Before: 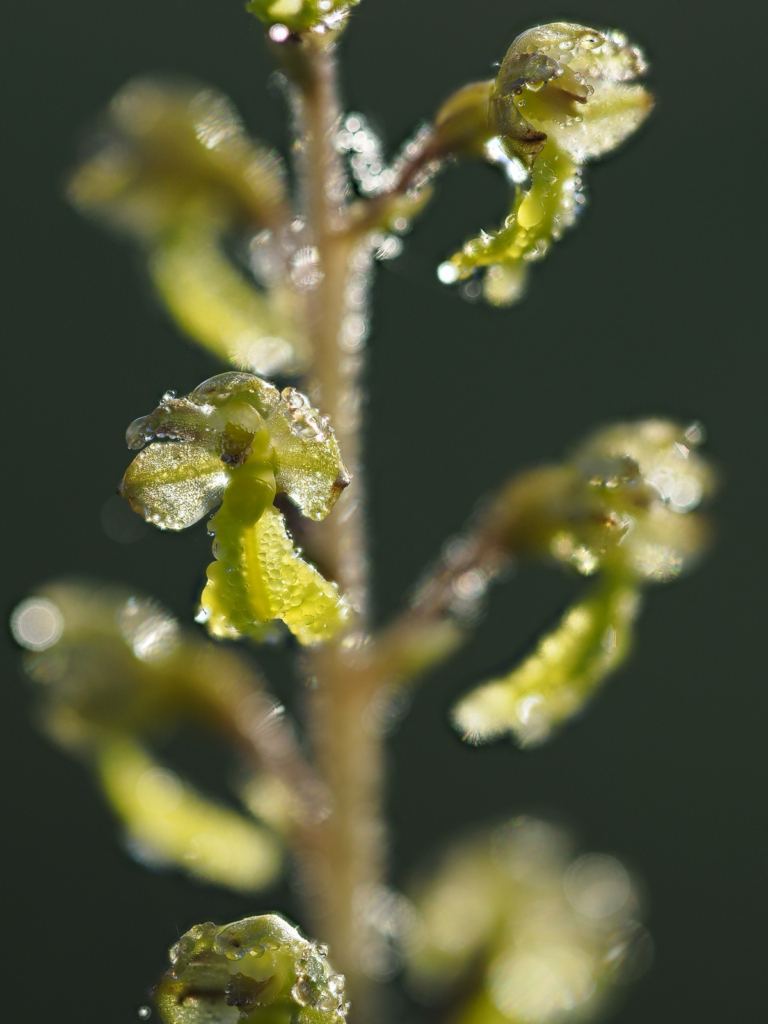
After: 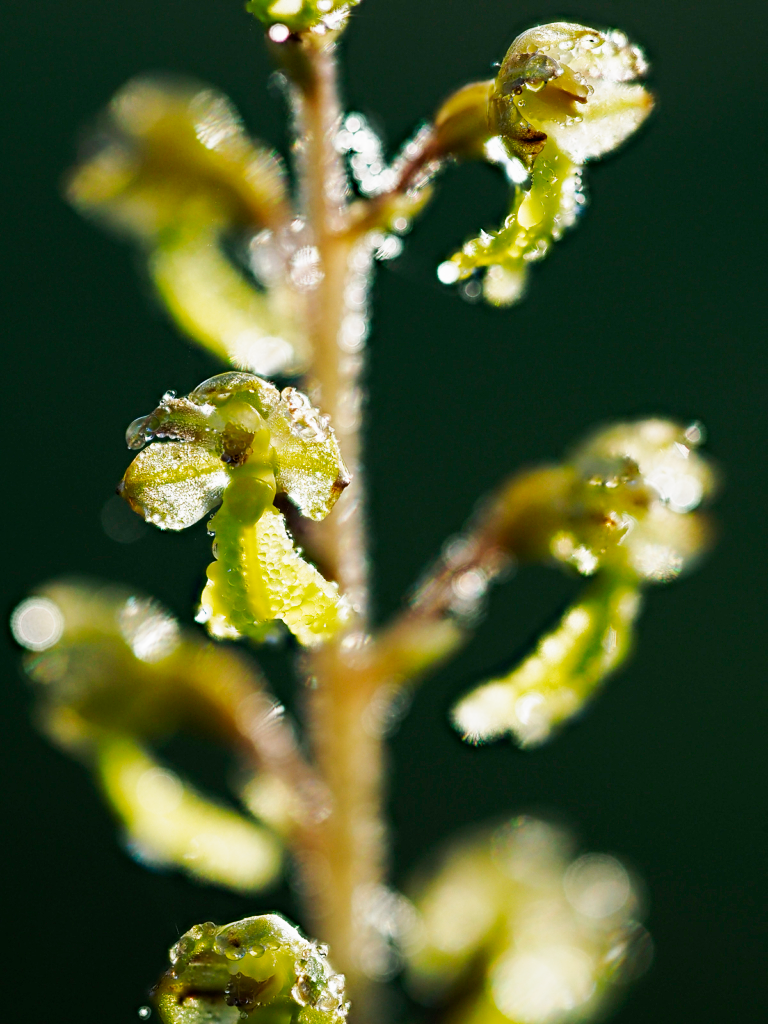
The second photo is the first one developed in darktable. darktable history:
tone curve: curves: ch0 [(0, 0) (0.003, 0.003) (0.011, 0.01) (0.025, 0.023) (0.044, 0.041) (0.069, 0.064) (0.1, 0.092) (0.136, 0.125) (0.177, 0.163) (0.224, 0.207) (0.277, 0.255) (0.335, 0.309) (0.399, 0.375) (0.468, 0.459) (0.543, 0.548) (0.623, 0.629) (0.709, 0.716) (0.801, 0.808) (0.898, 0.911) (1, 1)], preserve colors none
sharpen: amount 0.2
filmic rgb: middle gray luminance 12.74%, black relative exposure -10.13 EV, white relative exposure 3.47 EV, threshold 6 EV, target black luminance 0%, hardness 5.74, latitude 44.69%, contrast 1.221, highlights saturation mix 5%, shadows ↔ highlights balance 26.78%, add noise in highlights 0, preserve chrominance no, color science v3 (2019), use custom middle-gray values true, iterations of high-quality reconstruction 0, contrast in highlights soft, enable highlight reconstruction true
